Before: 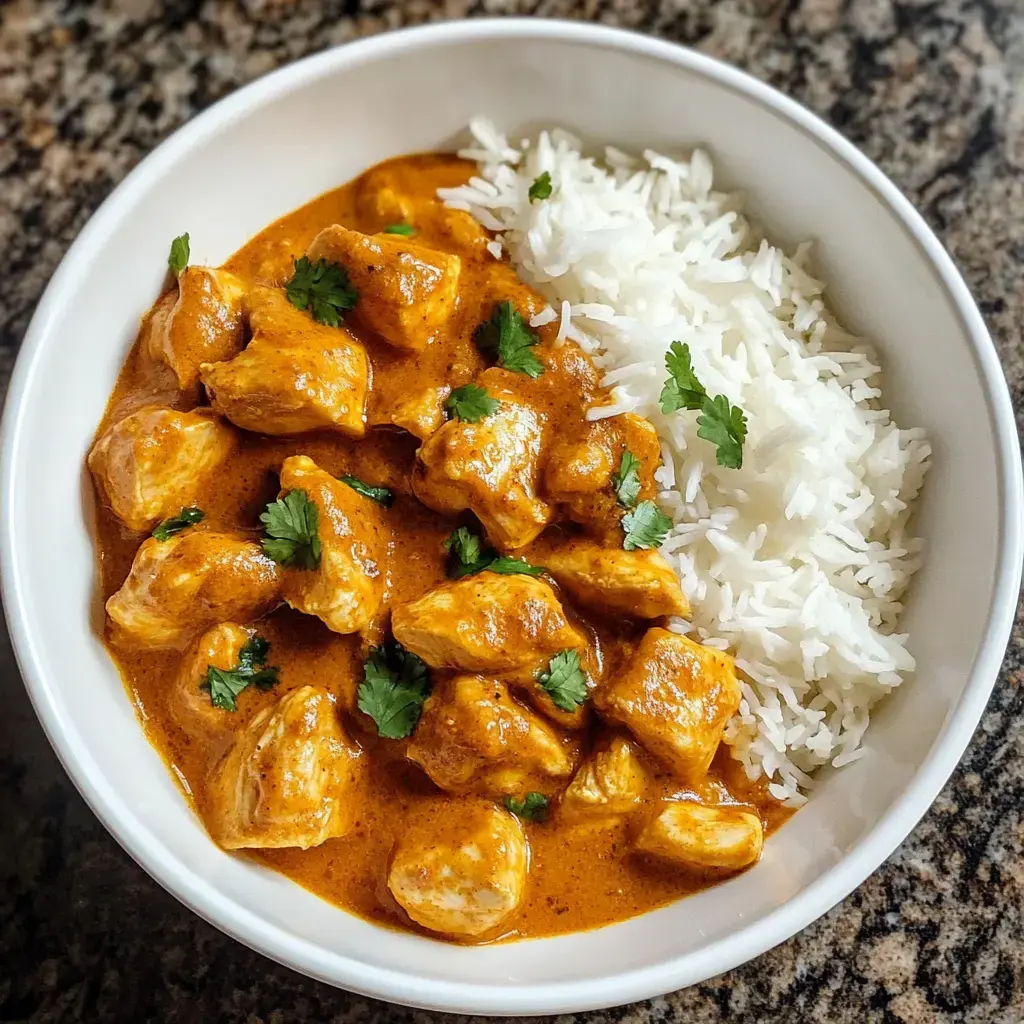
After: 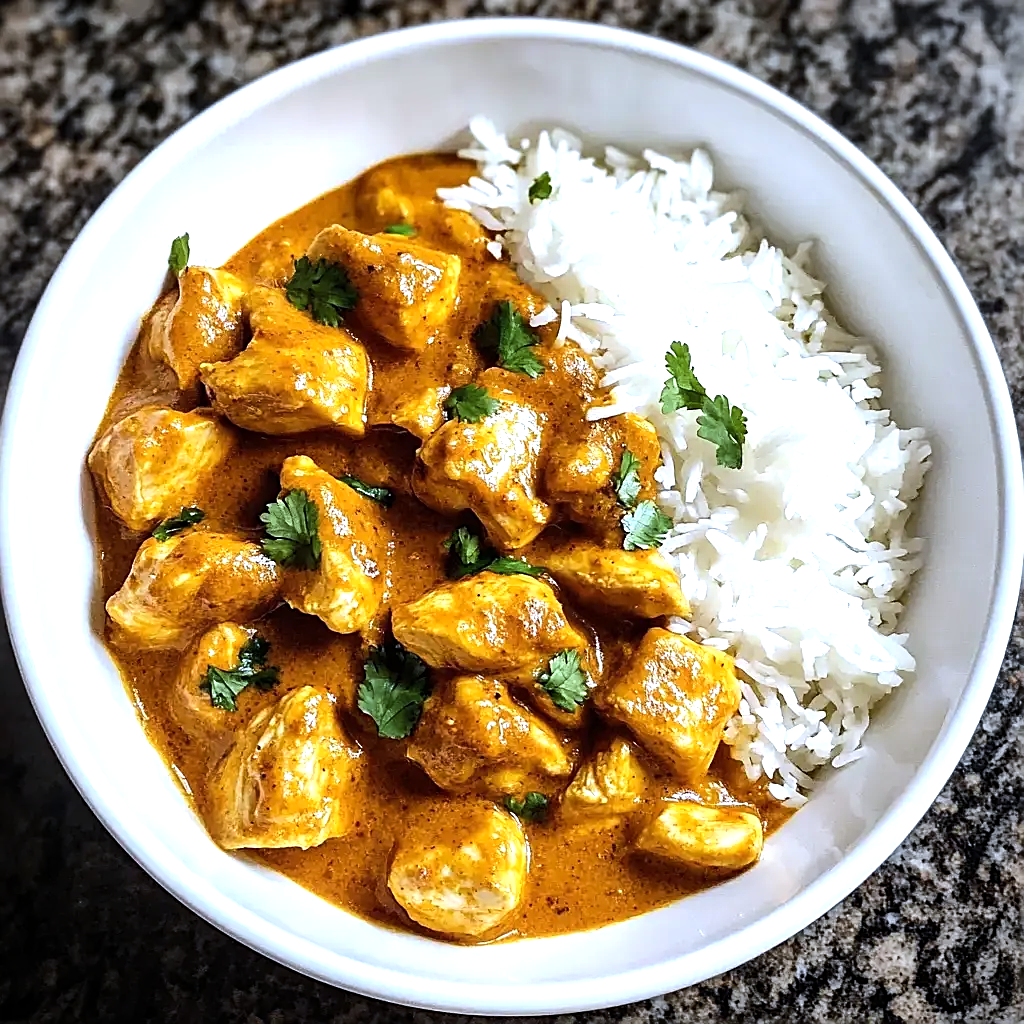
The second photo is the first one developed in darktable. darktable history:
tone equalizer: -8 EV -0.75 EV, -7 EV -0.7 EV, -6 EV -0.6 EV, -5 EV -0.4 EV, -3 EV 0.4 EV, -2 EV 0.6 EV, -1 EV 0.7 EV, +0 EV 0.75 EV, edges refinement/feathering 500, mask exposure compensation -1.57 EV, preserve details no
white balance: red 0.948, green 1.02, blue 1.176
vignetting: fall-off radius 81.94%
sharpen: on, module defaults
